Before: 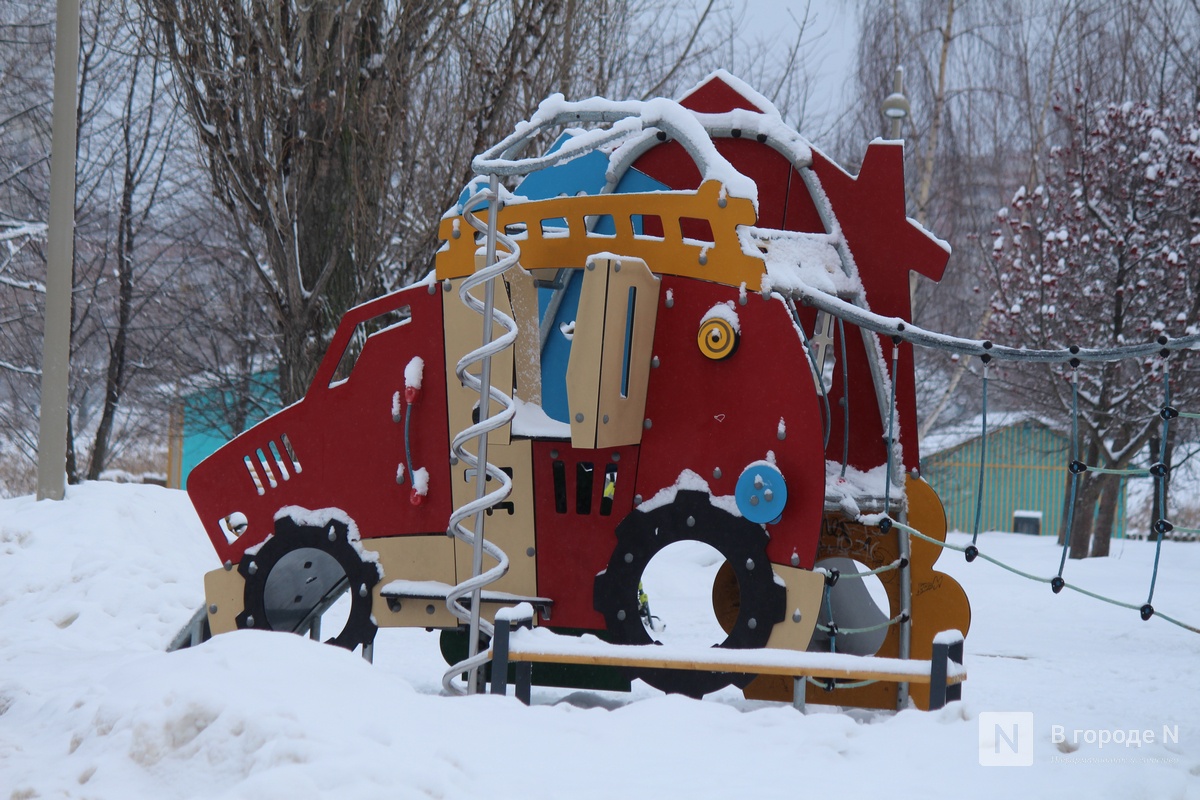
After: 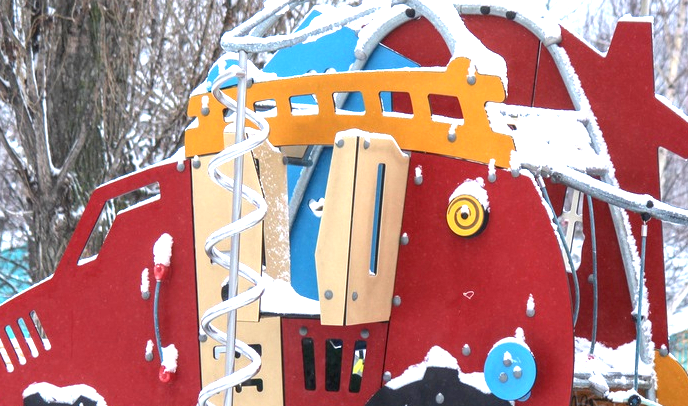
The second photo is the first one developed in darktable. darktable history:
local contrast: on, module defaults
exposure: black level correction 0.001, exposure 1.825 EV, compensate highlight preservation false
crop: left 20.969%, top 15.426%, right 21.658%, bottom 33.717%
